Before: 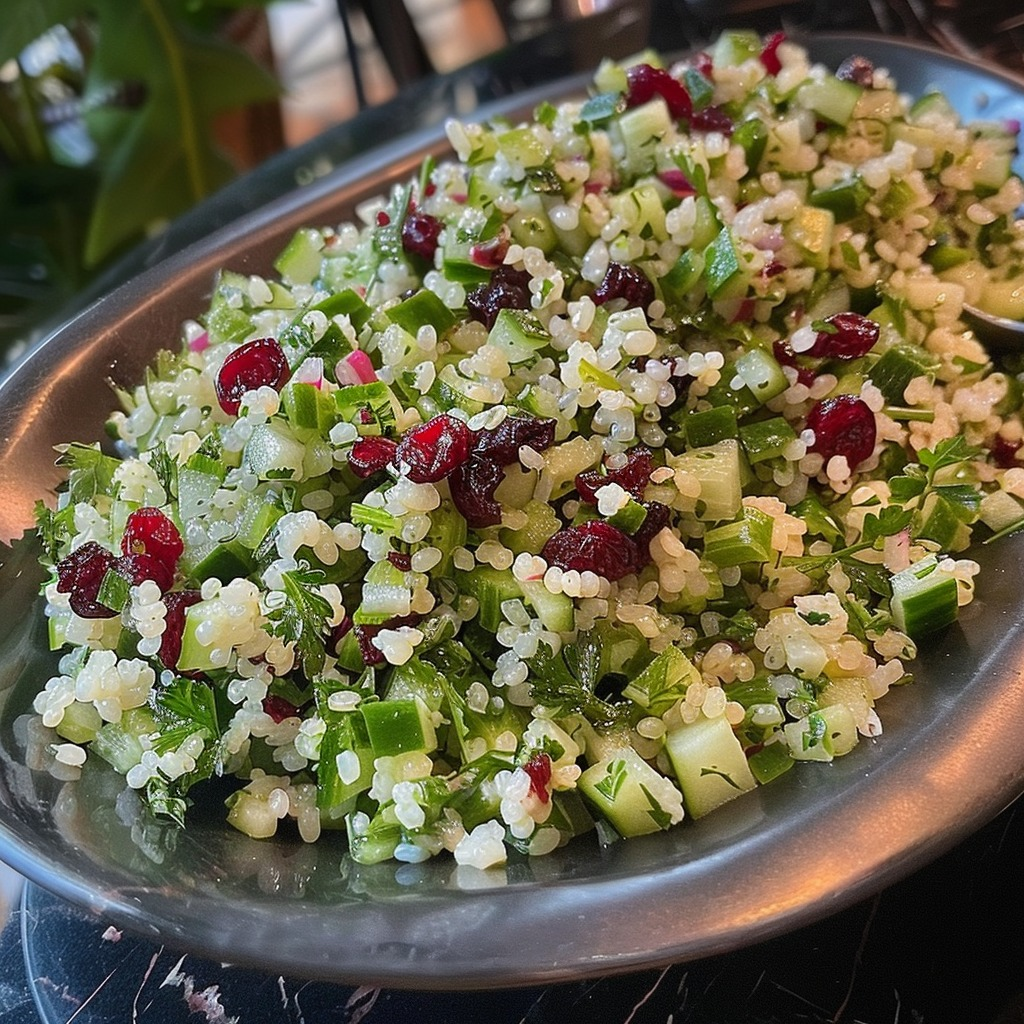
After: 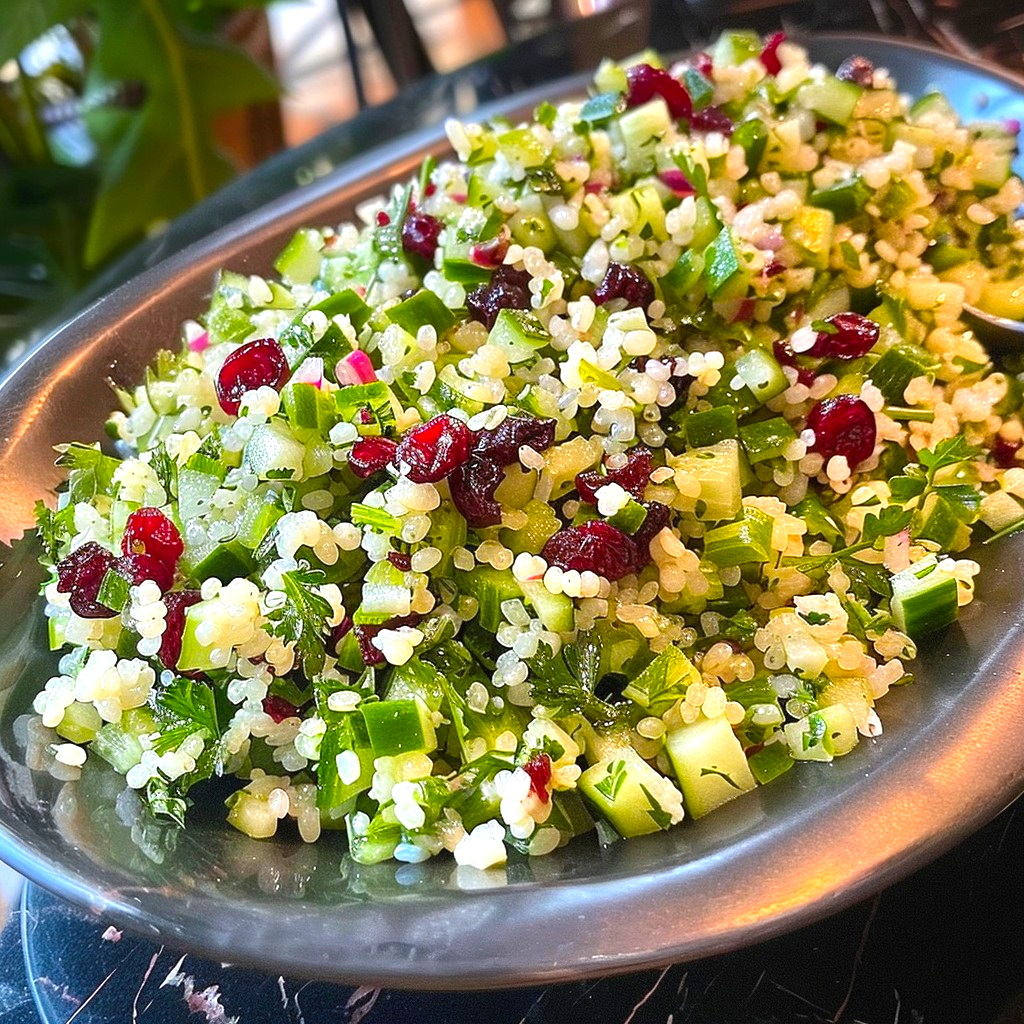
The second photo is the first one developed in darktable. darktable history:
exposure: exposure 0.766 EV, compensate highlight preservation false
white balance: red 1, blue 1
color balance rgb: perceptual saturation grading › global saturation 20%, global vibrance 20%
